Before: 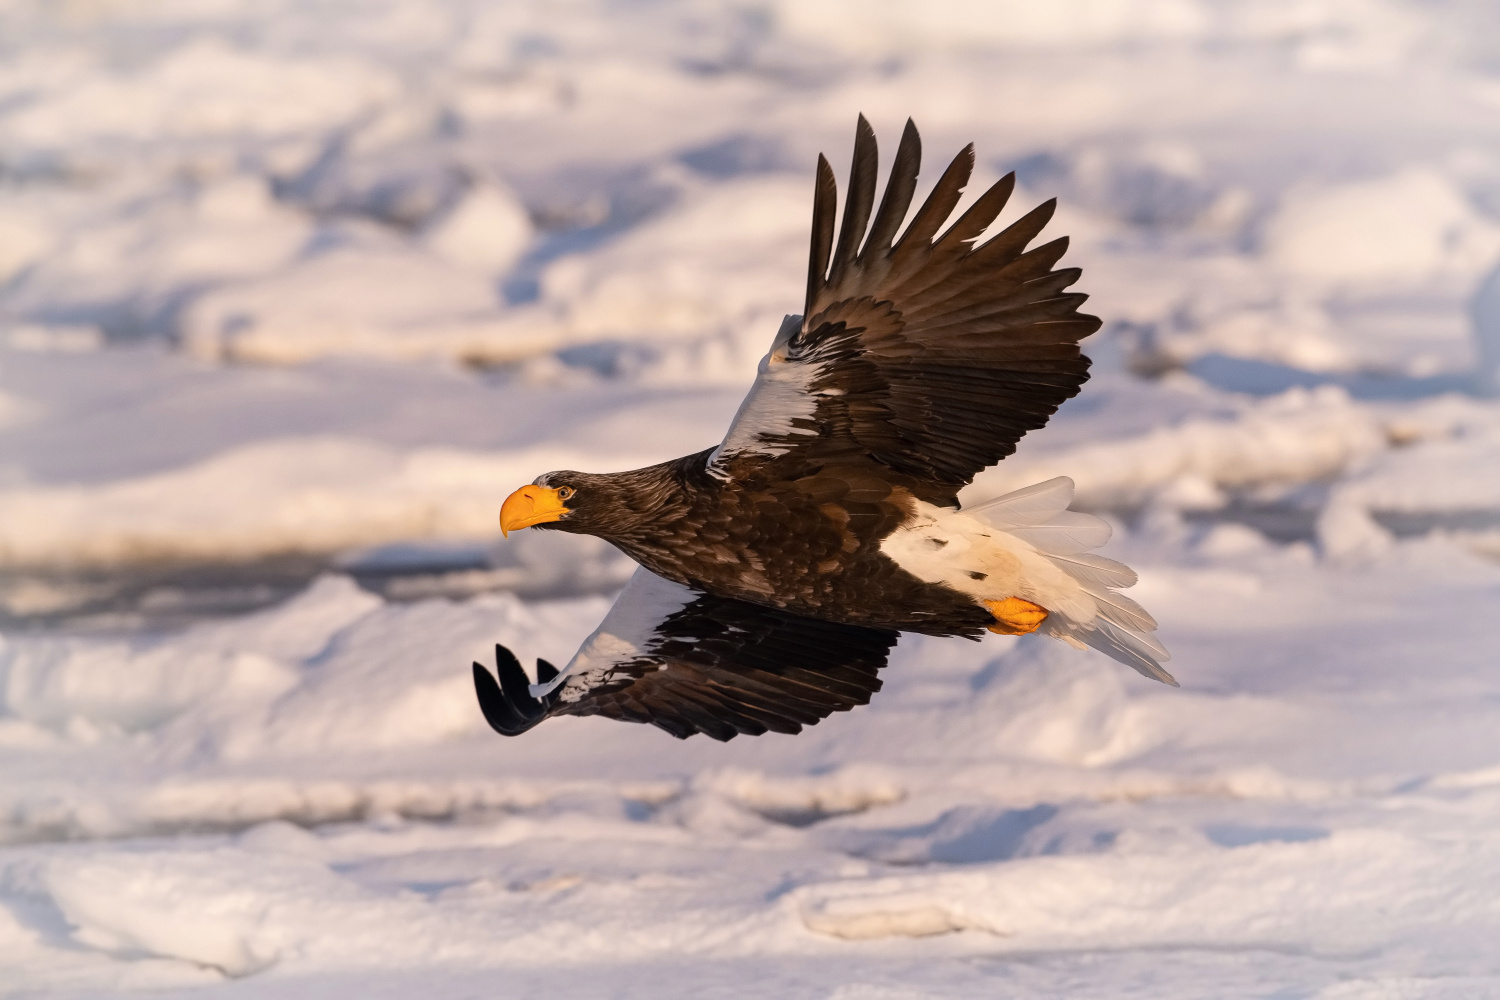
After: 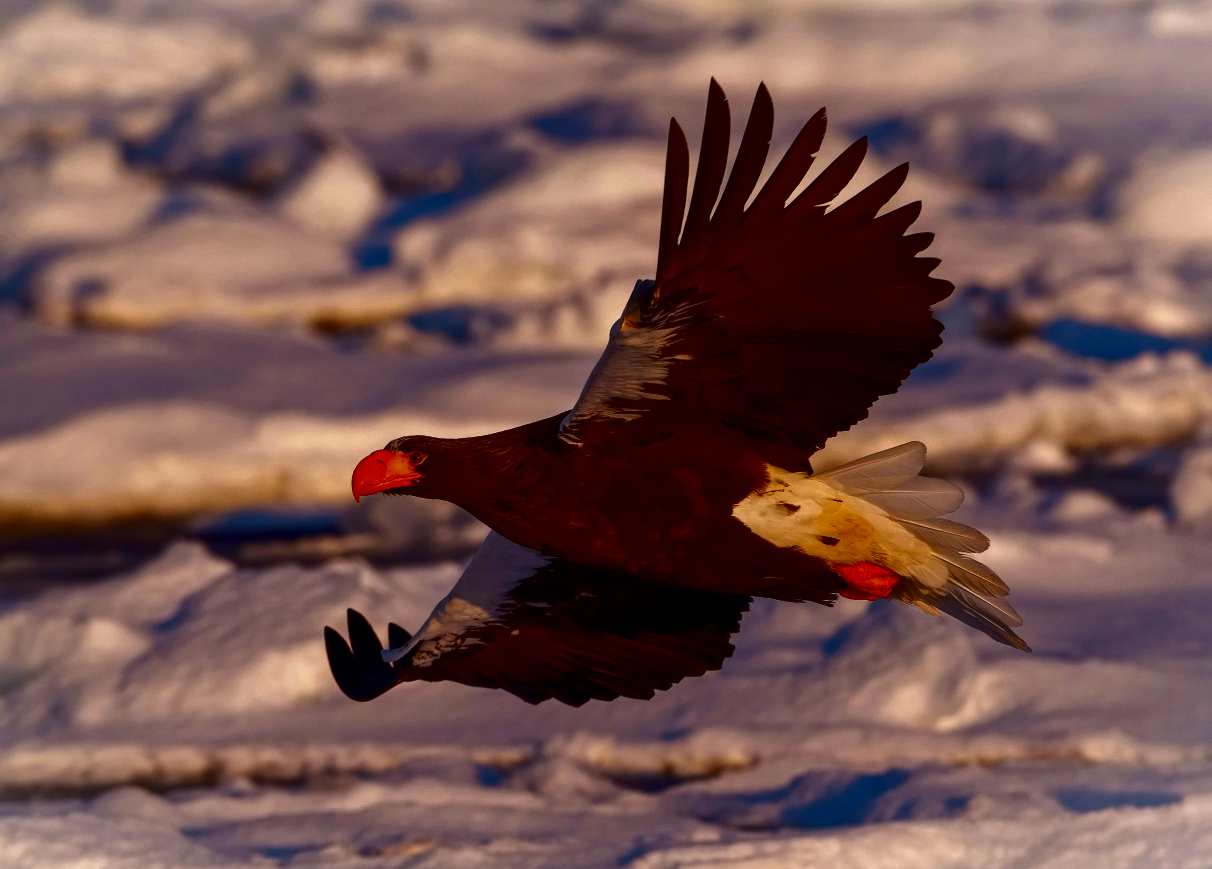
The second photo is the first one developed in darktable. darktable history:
crop: left 9.924%, top 3.573%, right 9.212%, bottom 9.481%
local contrast: highlights 105%, shadows 97%, detail 120%, midtone range 0.2
contrast brightness saturation: brightness -0.987, saturation 0.983
